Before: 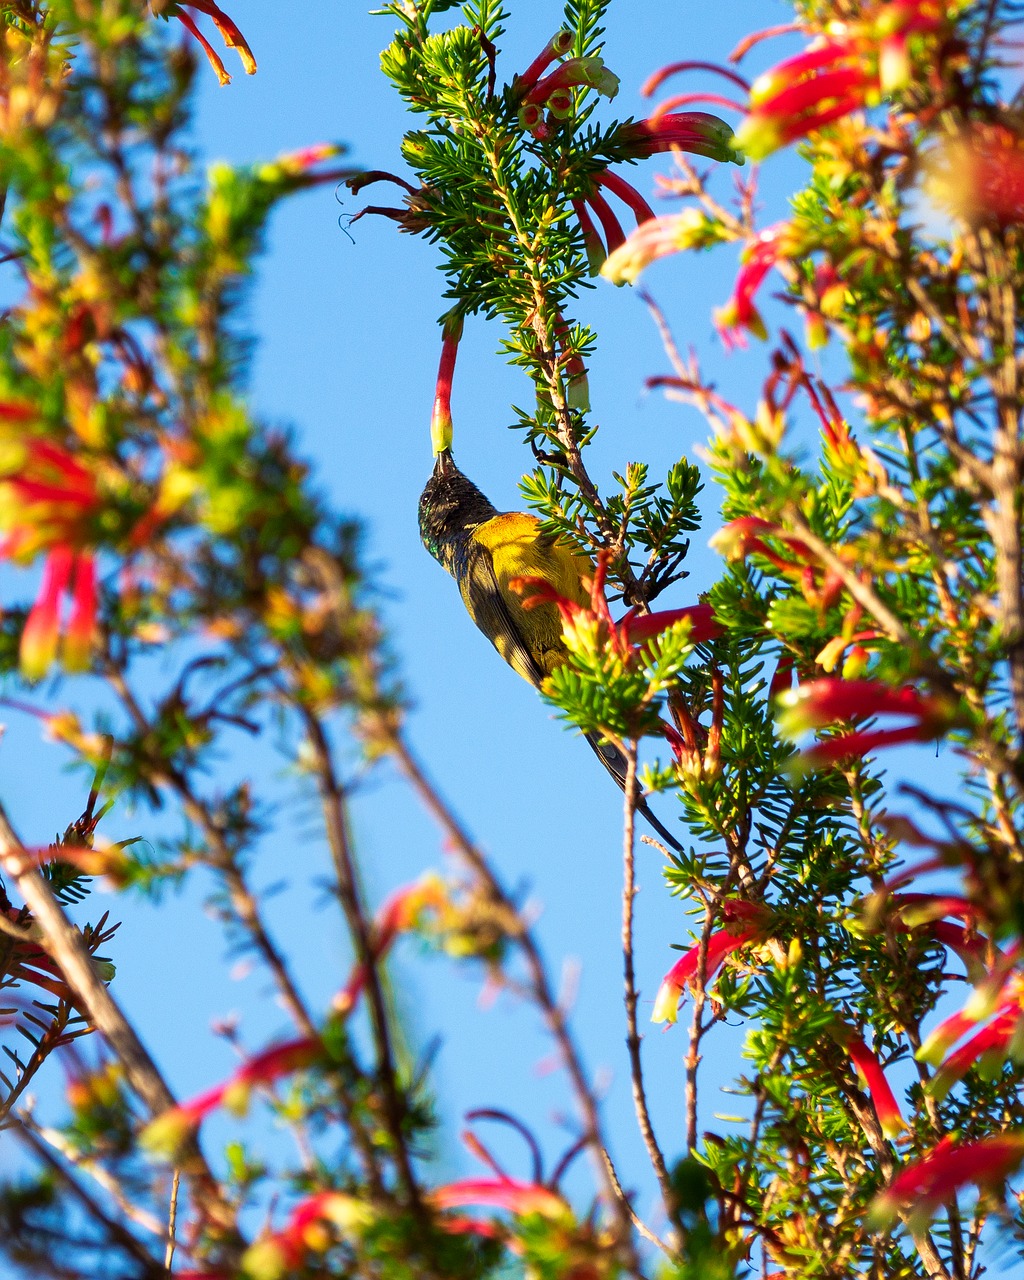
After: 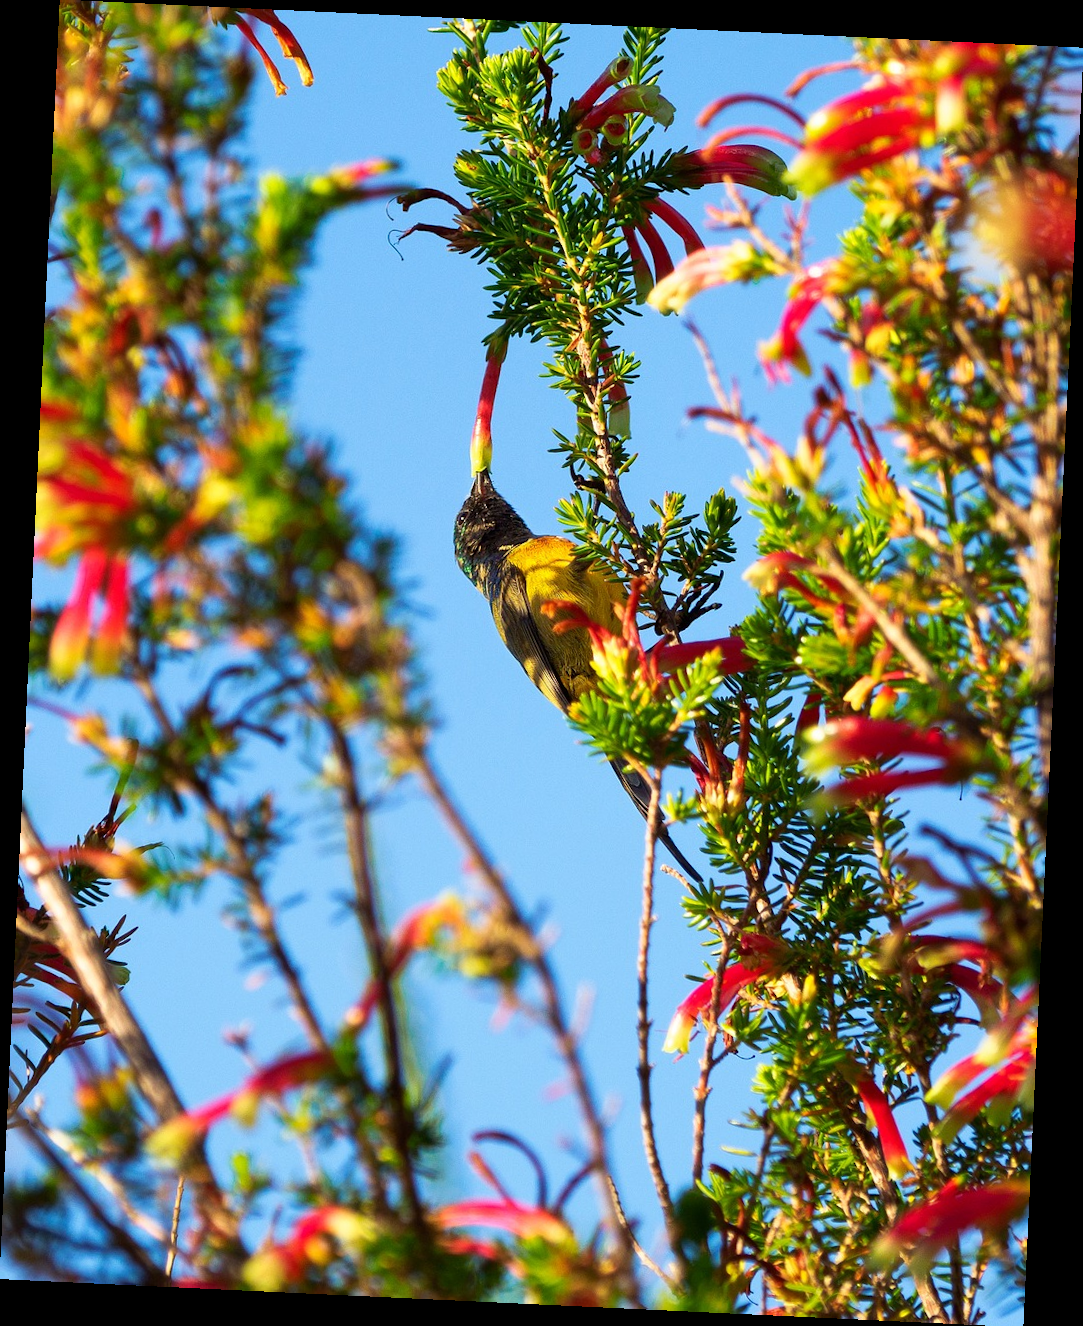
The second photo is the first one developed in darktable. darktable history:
crop and rotate: angle -2.7°
